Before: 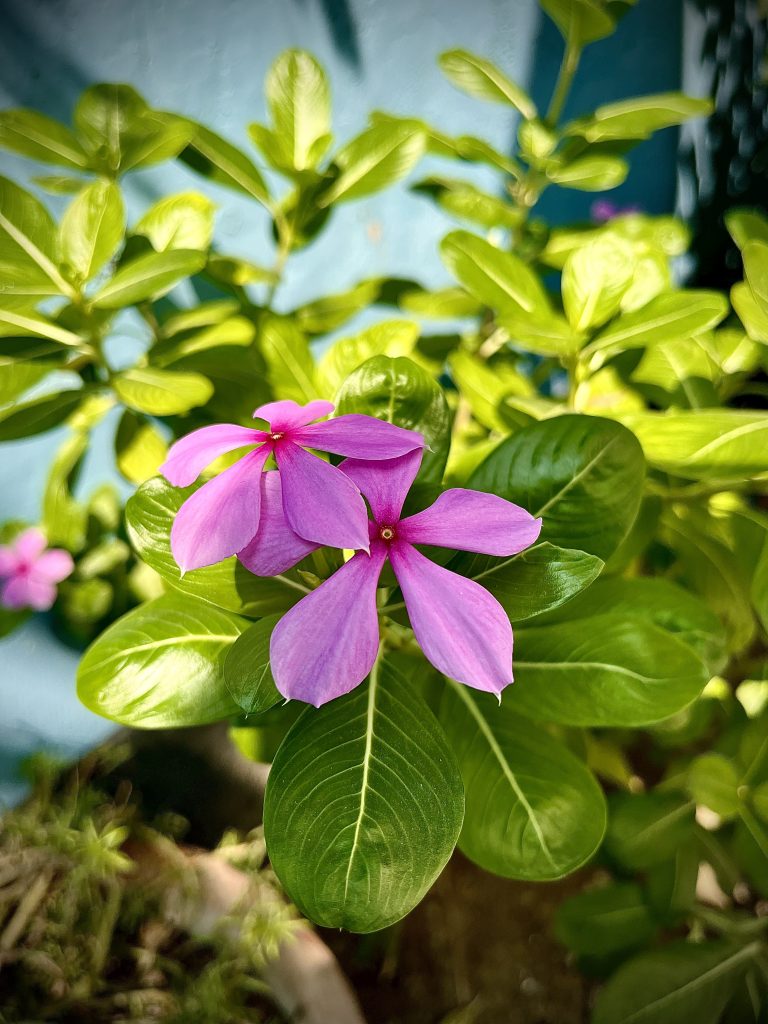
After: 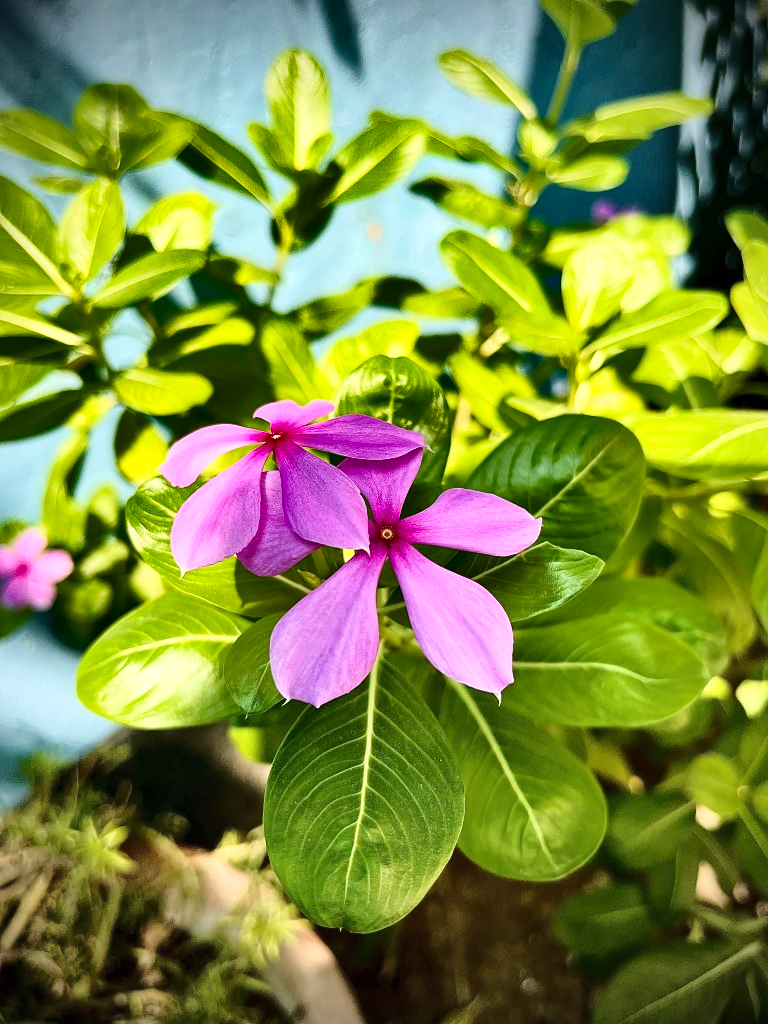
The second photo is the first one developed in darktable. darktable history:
shadows and highlights: shadows 20.8, highlights -80.92, soften with gaussian
base curve: curves: ch0 [(0, 0) (0.028, 0.03) (0.121, 0.232) (0.46, 0.748) (0.859, 0.968) (1, 1)]
